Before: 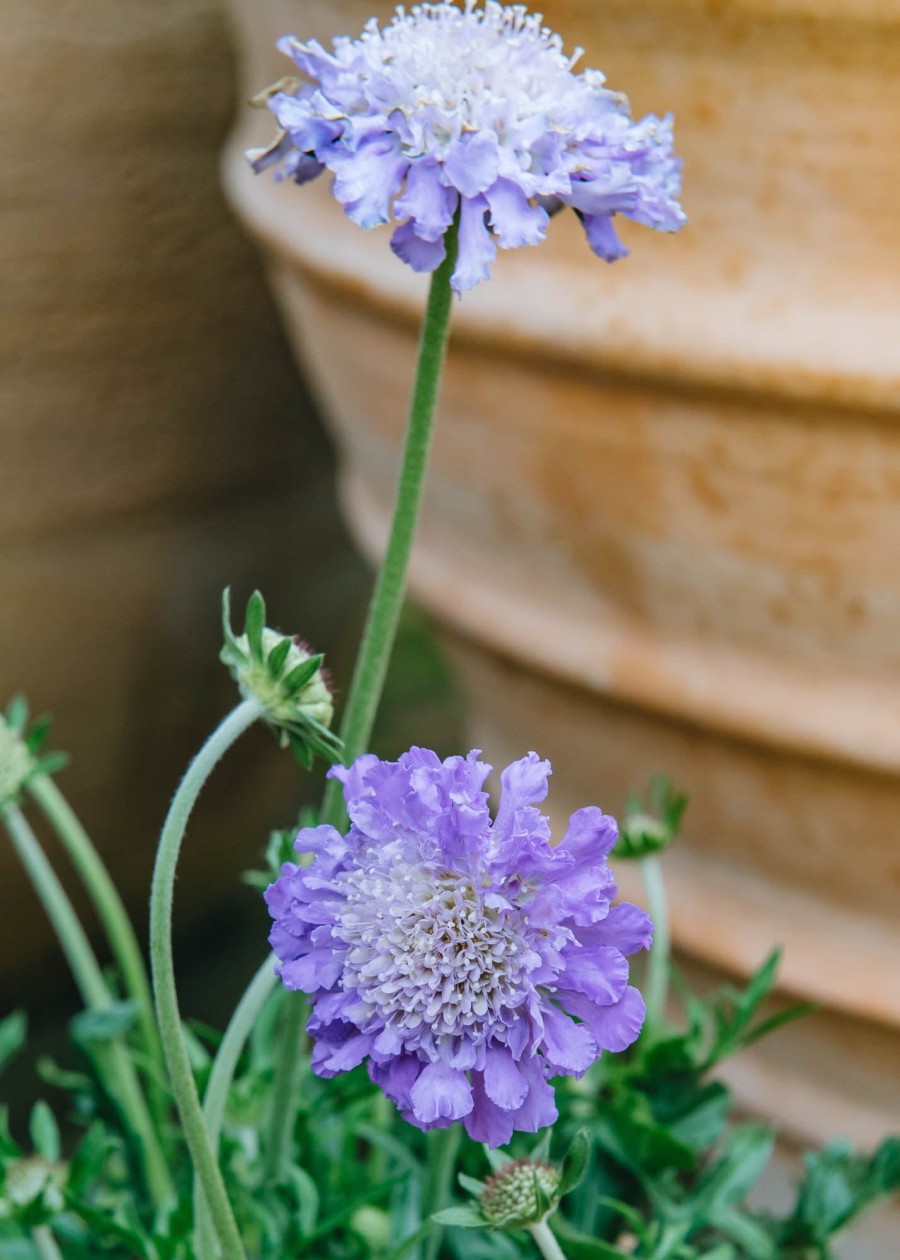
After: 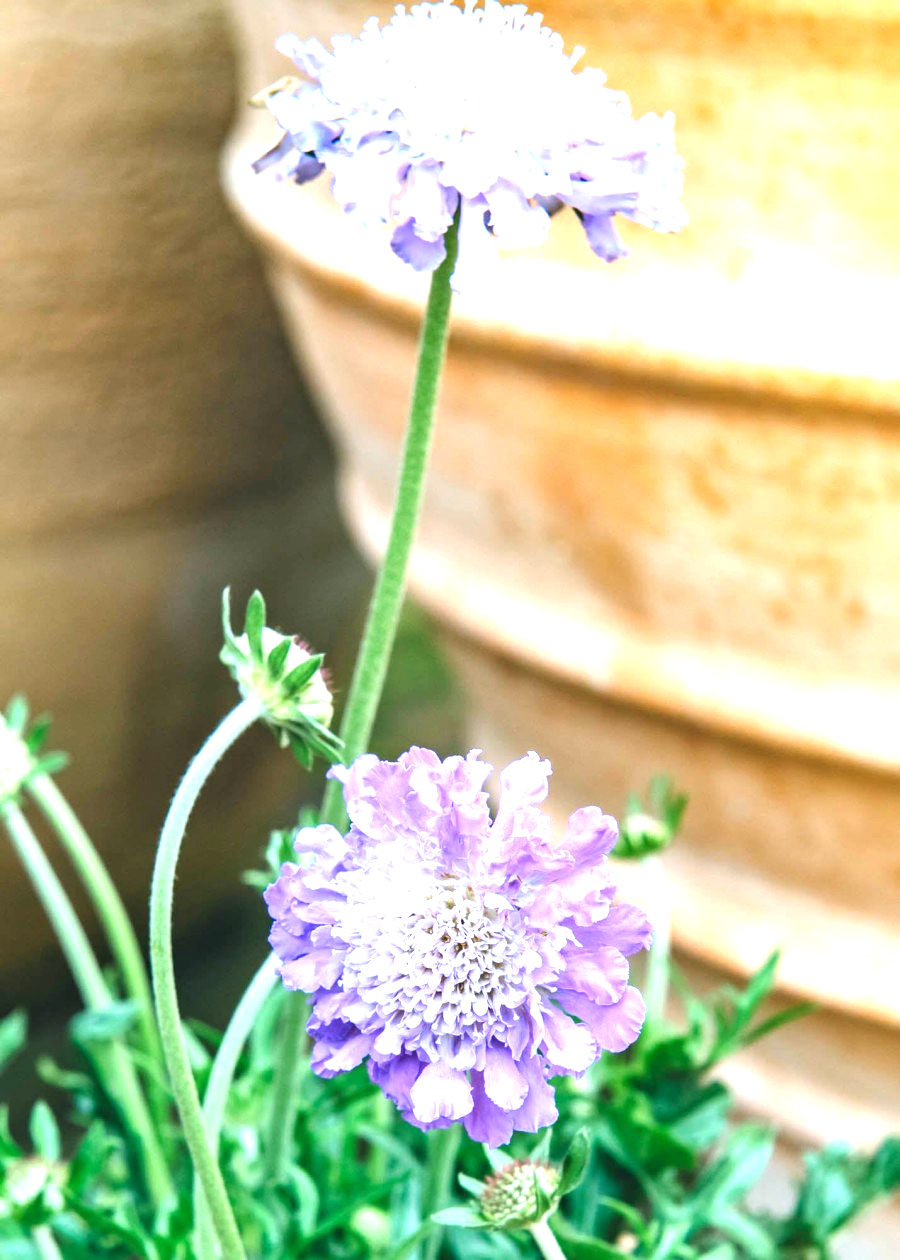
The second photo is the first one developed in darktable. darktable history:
exposure: black level correction 0.001, exposure 1.646 EV, compensate exposure bias true, compensate highlight preservation false
white balance: red 1, blue 1
